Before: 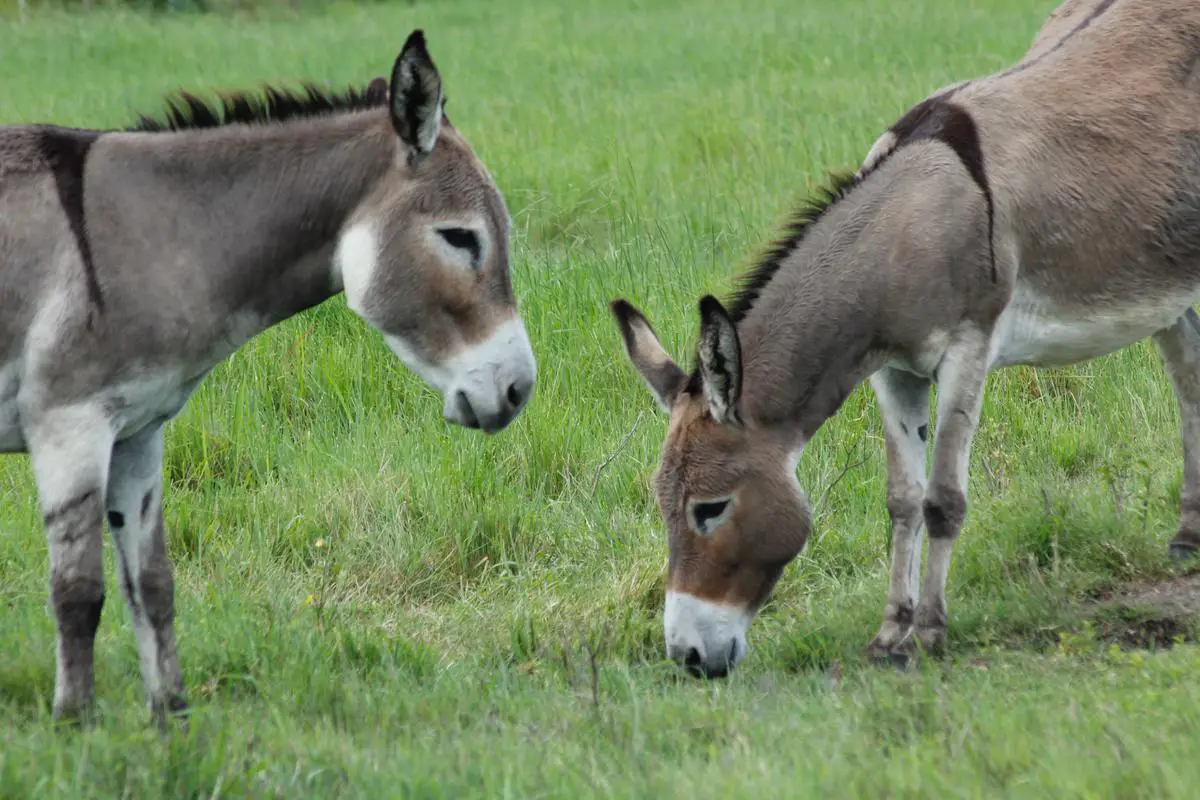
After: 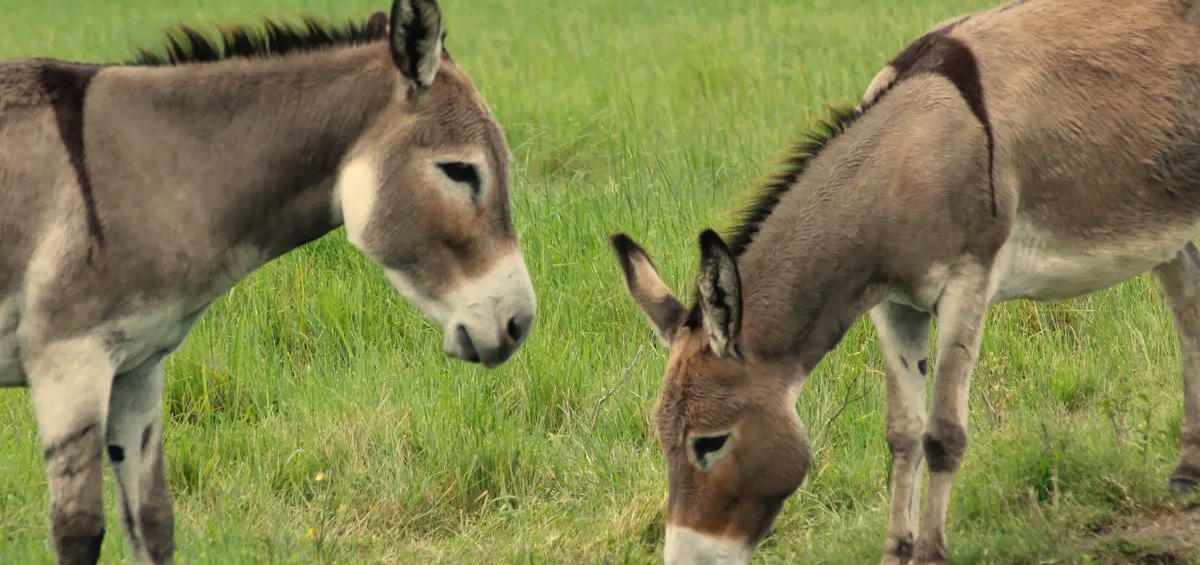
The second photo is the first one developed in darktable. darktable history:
white balance: red 1.123, blue 0.83
crop and rotate: top 8.293%, bottom 20.996%
